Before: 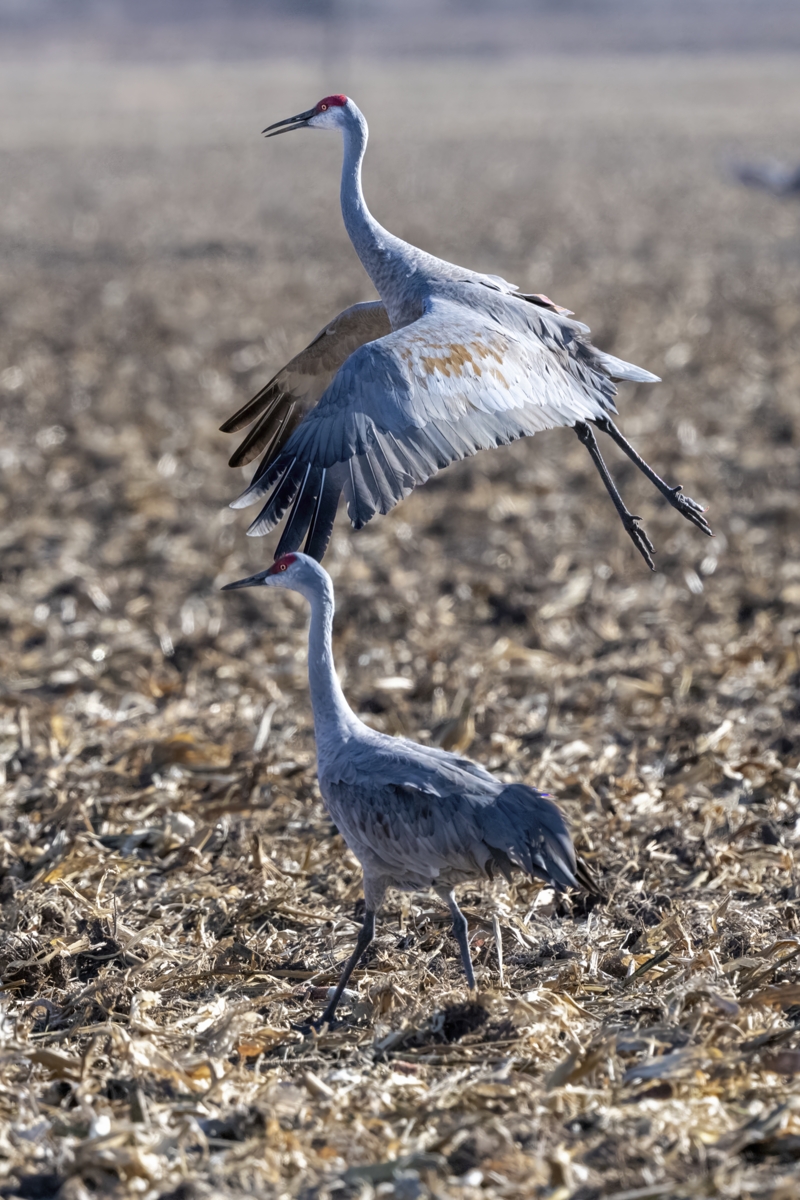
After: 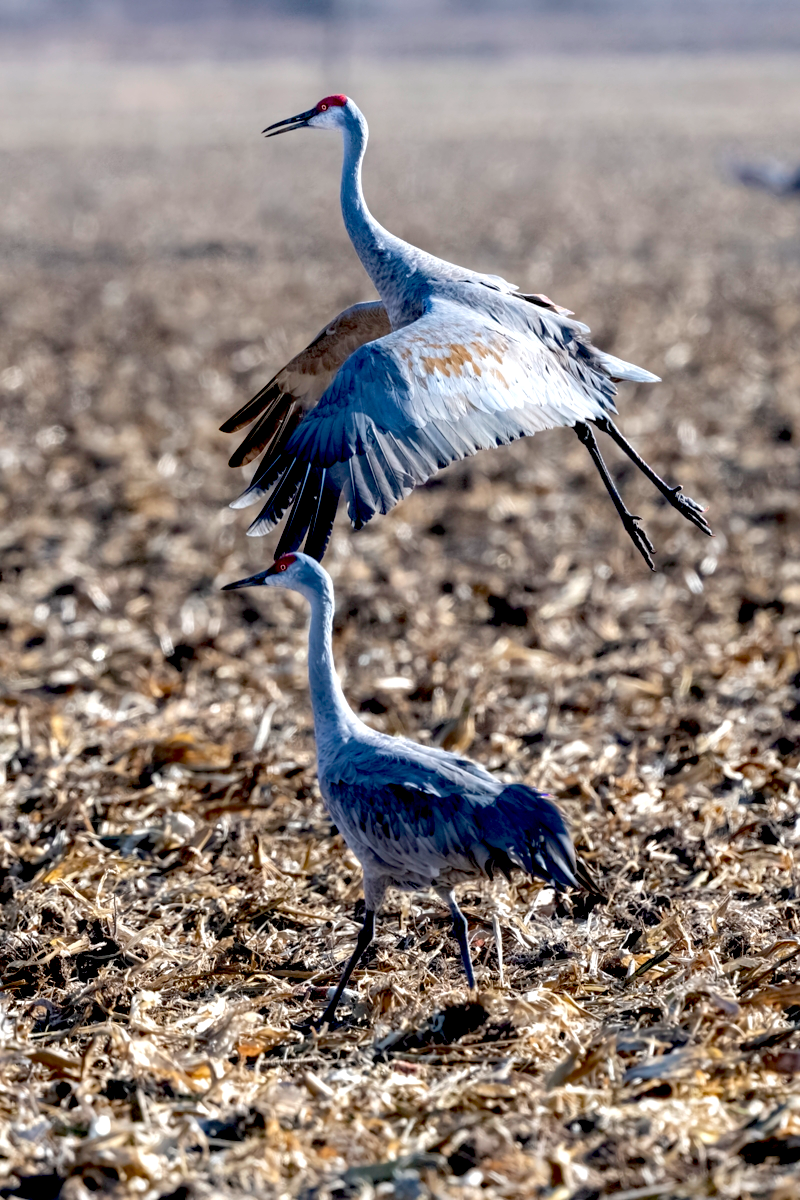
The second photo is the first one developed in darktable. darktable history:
exposure: black level correction 0.031, exposure 0.331 EV, compensate highlight preservation false
